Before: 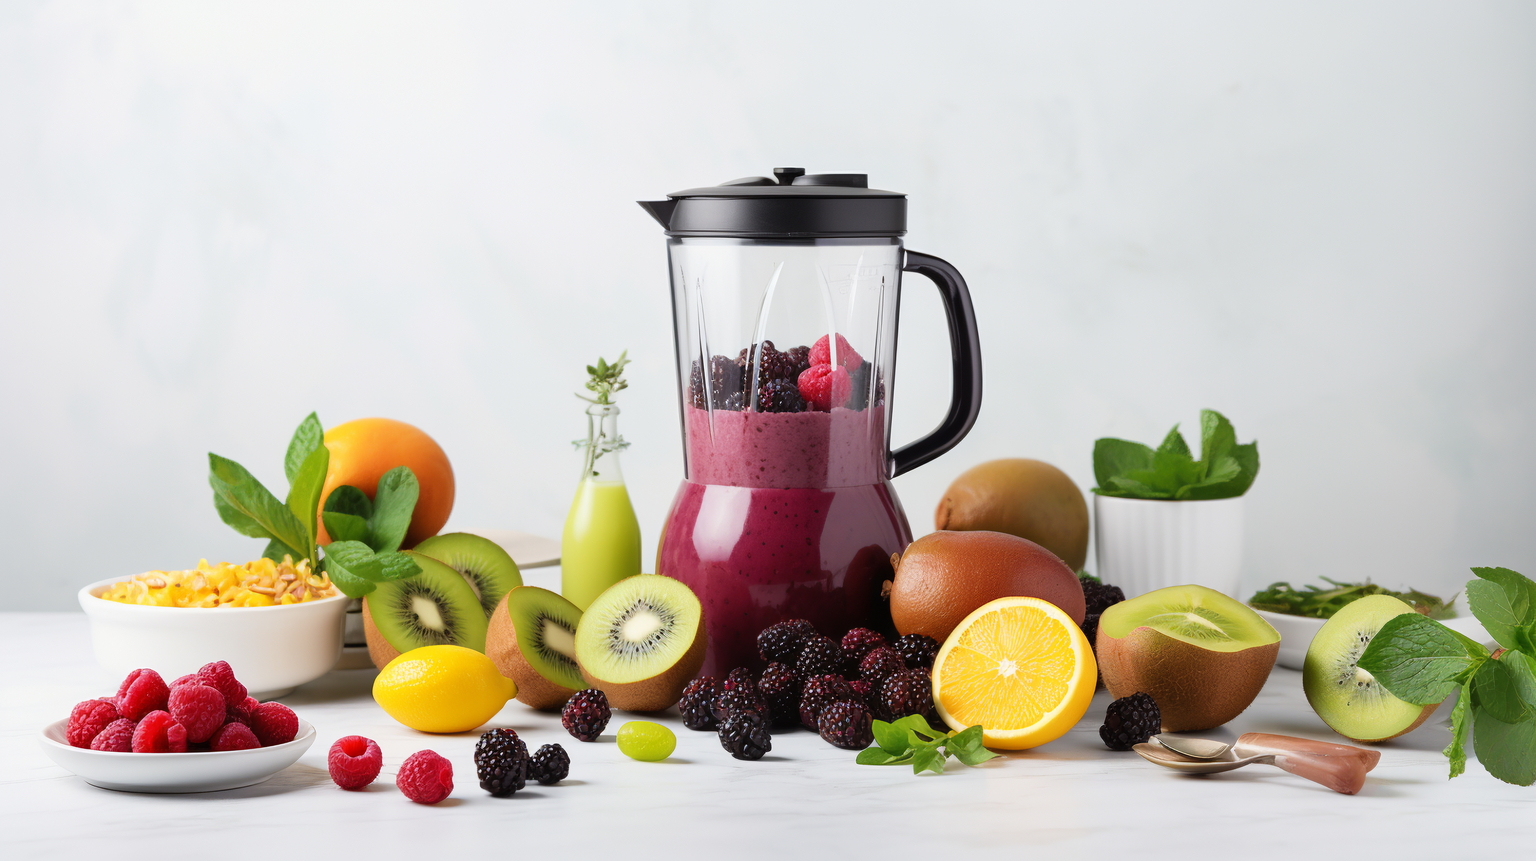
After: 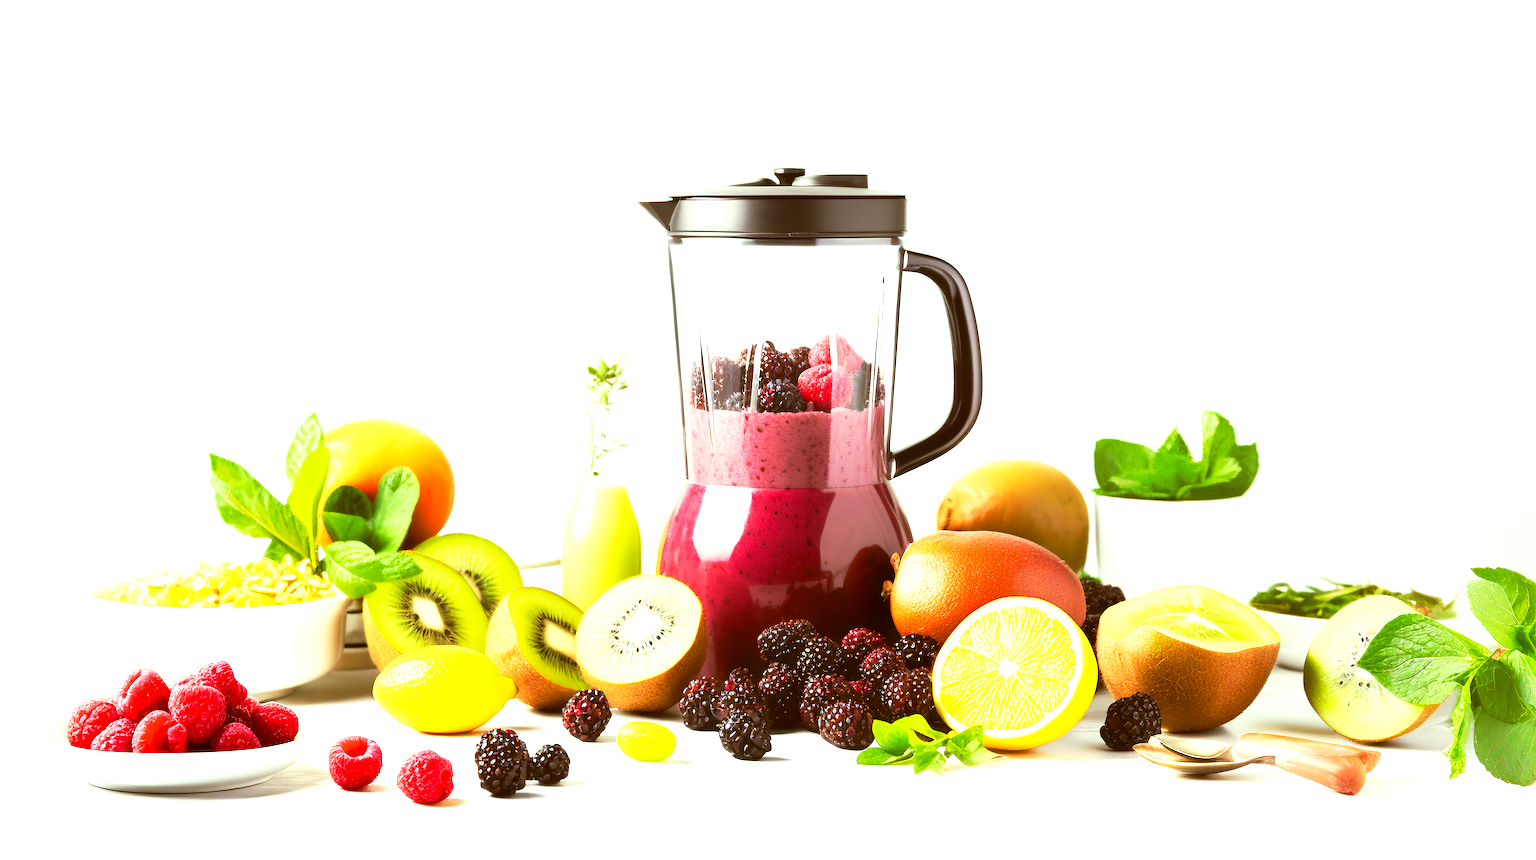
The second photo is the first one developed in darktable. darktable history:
exposure: black level correction 0, exposure 1.511 EV, compensate highlight preservation false
base curve: curves: ch0 [(0, 0) (0.257, 0.25) (0.482, 0.586) (0.757, 0.871) (1, 1)], preserve colors none
color correction: highlights a* -6.24, highlights b* 9.31, shadows a* 10.54, shadows b* 24.1
